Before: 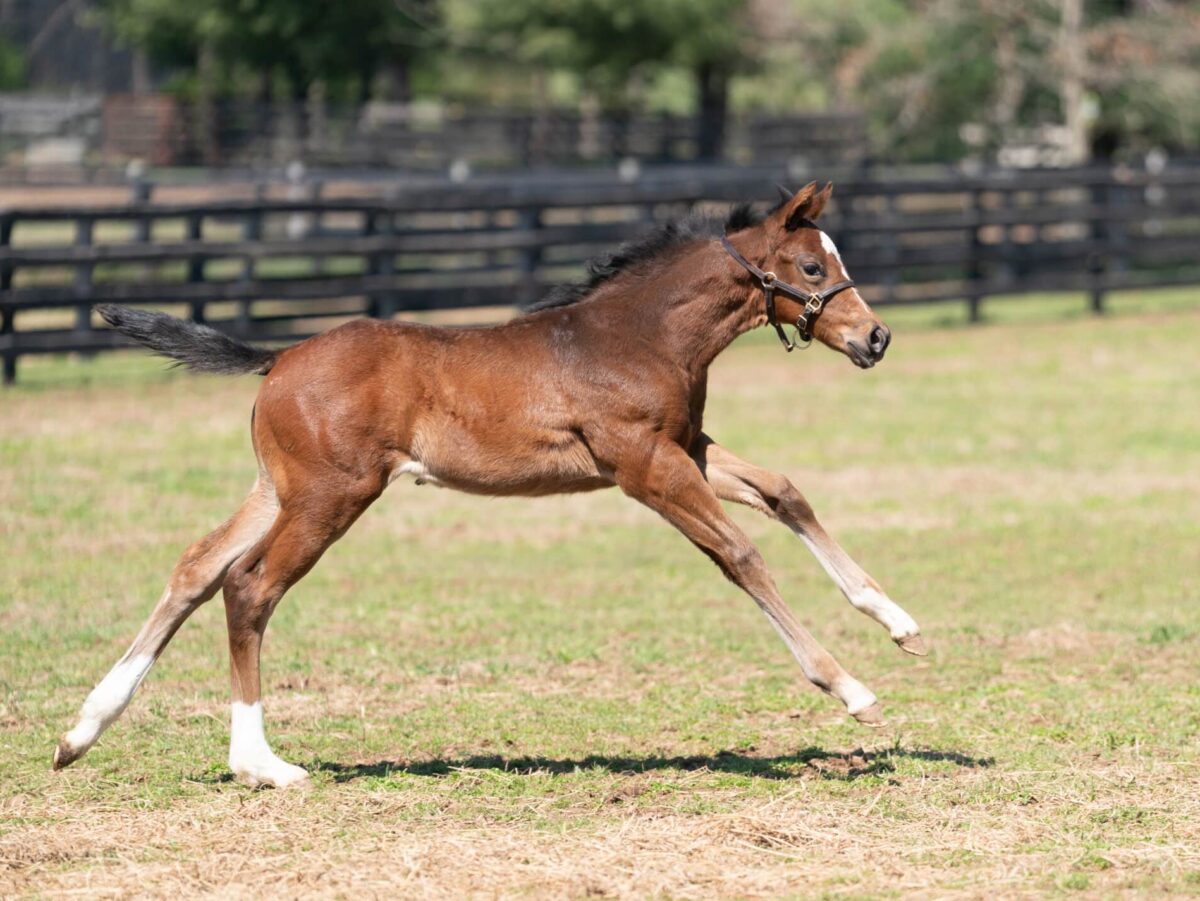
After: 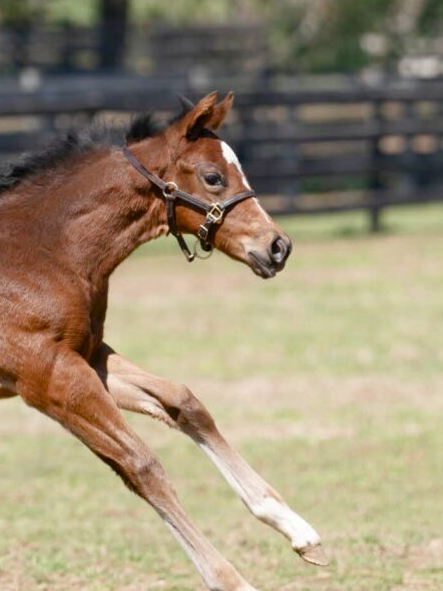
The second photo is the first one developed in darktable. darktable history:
crop and rotate: left 49.936%, top 10.094%, right 13.136%, bottom 24.256%
color balance rgb: perceptual saturation grading › global saturation 20%, perceptual saturation grading › highlights -50%, perceptual saturation grading › shadows 30%
white balance: emerald 1
